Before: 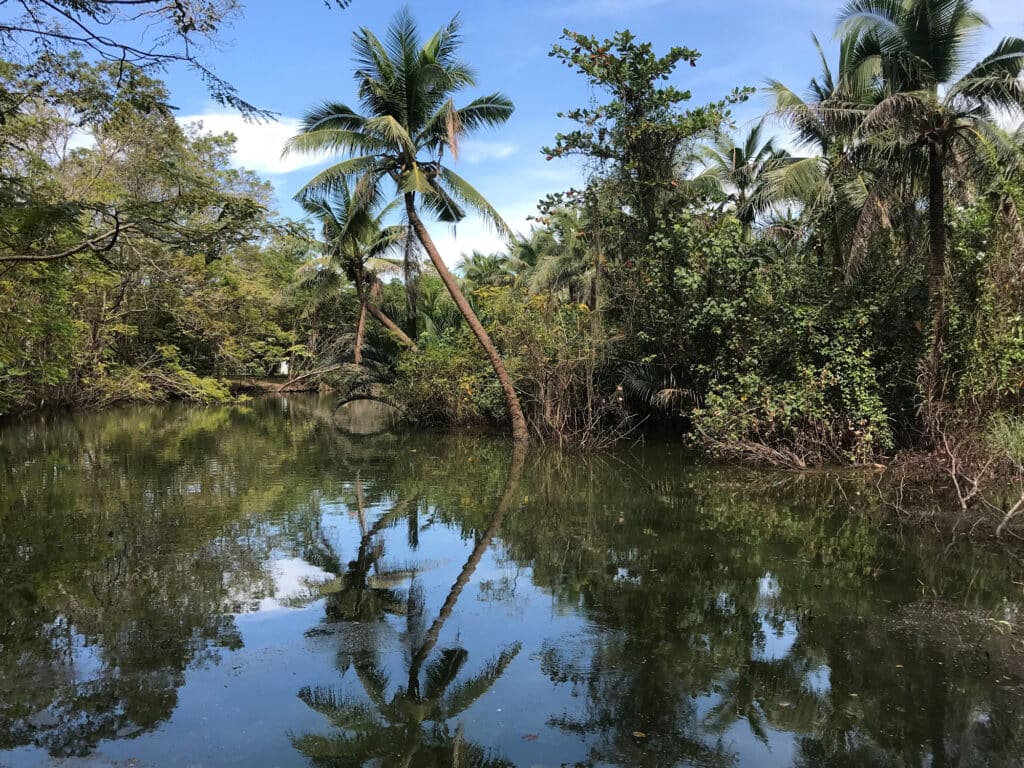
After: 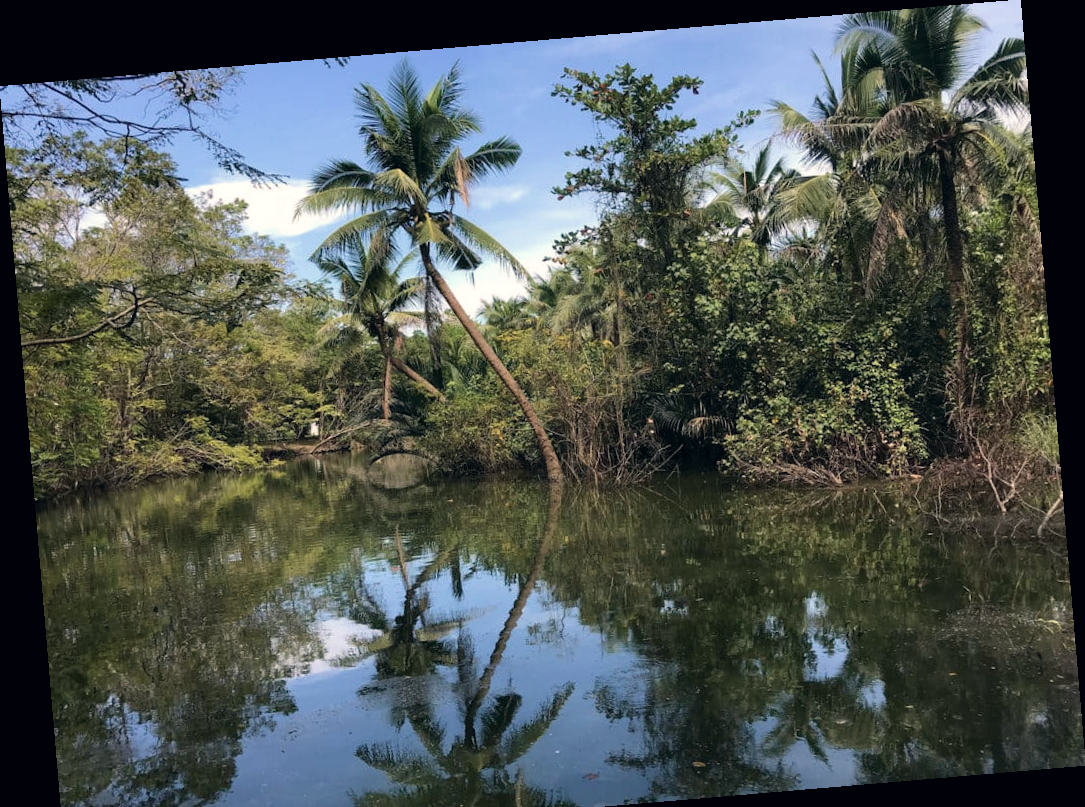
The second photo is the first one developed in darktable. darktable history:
velvia: on, module defaults
rotate and perspective: rotation -4.86°, automatic cropping off
color correction: highlights a* 2.75, highlights b* 5, shadows a* -2.04, shadows b* -4.84, saturation 0.8
crop and rotate: top 0%, bottom 5.097%
